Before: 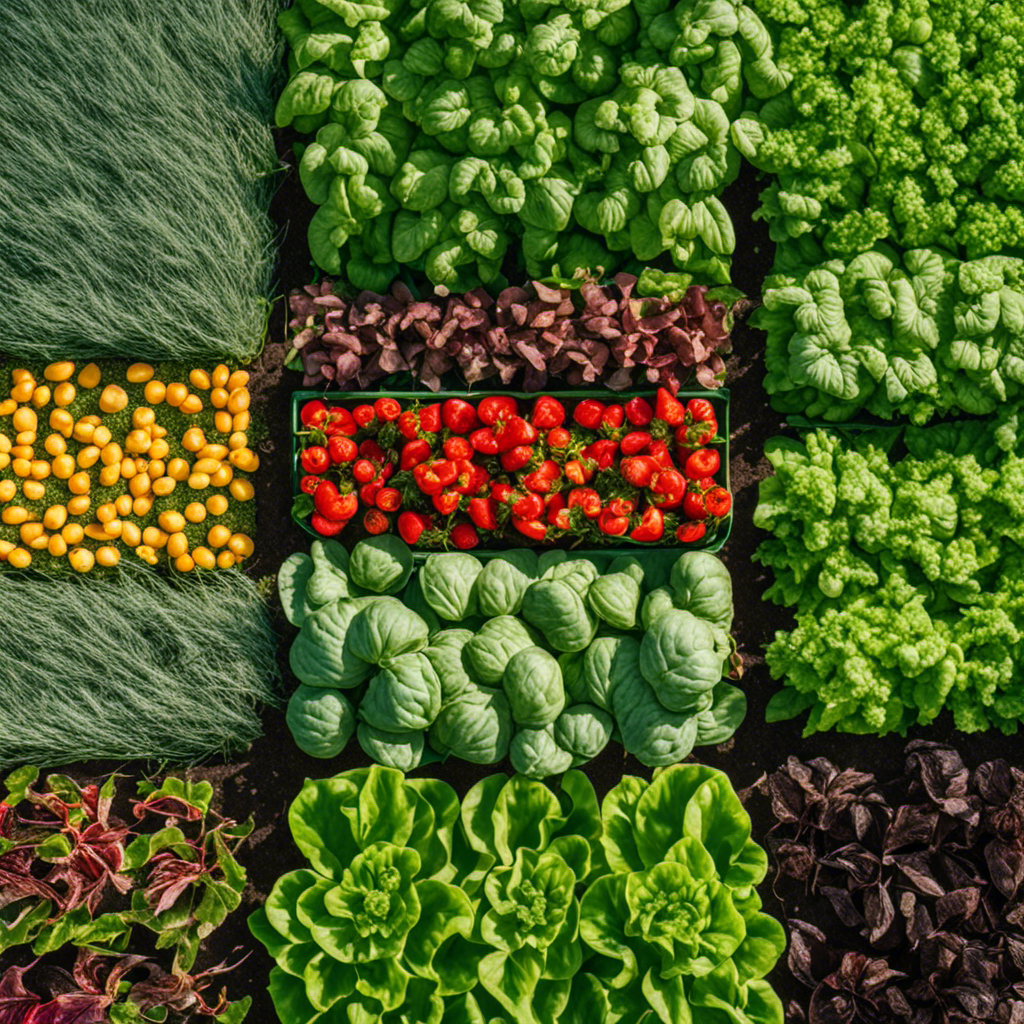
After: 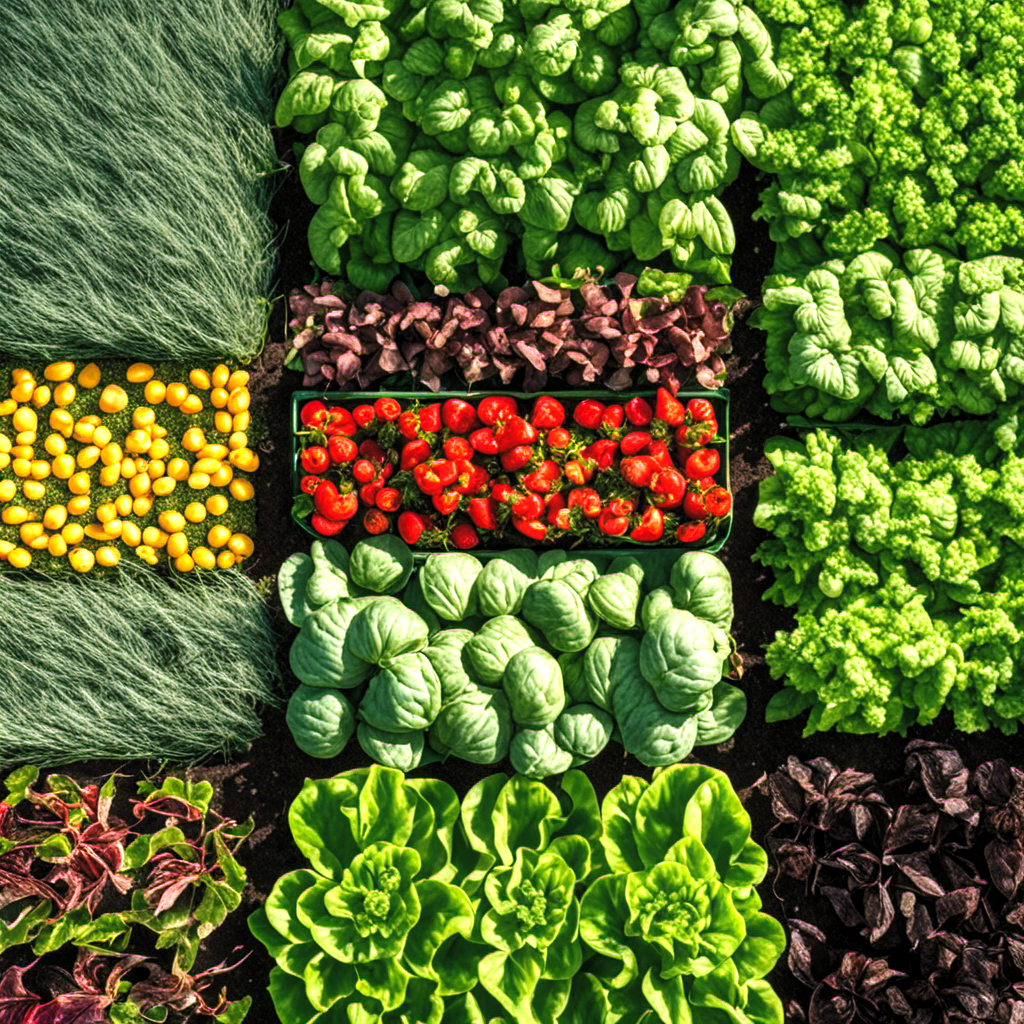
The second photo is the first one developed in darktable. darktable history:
exposure: black level correction -0.002, exposure 0.535 EV, compensate highlight preservation false
levels: levels [0.052, 0.496, 0.908]
contrast equalizer: y [[0.5, 0.5, 0.472, 0.5, 0.5, 0.5], [0.5 ×6], [0.5 ×6], [0 ×6], [0 ×6]]
